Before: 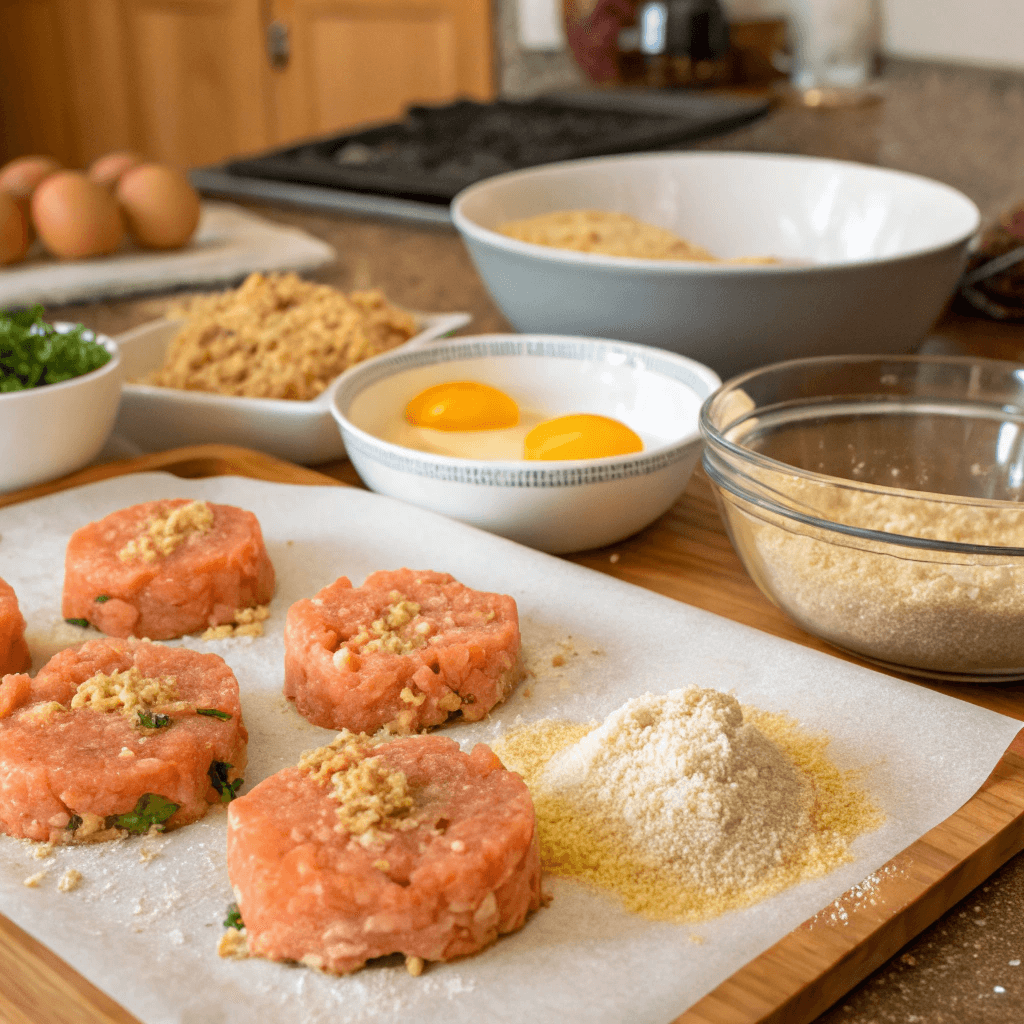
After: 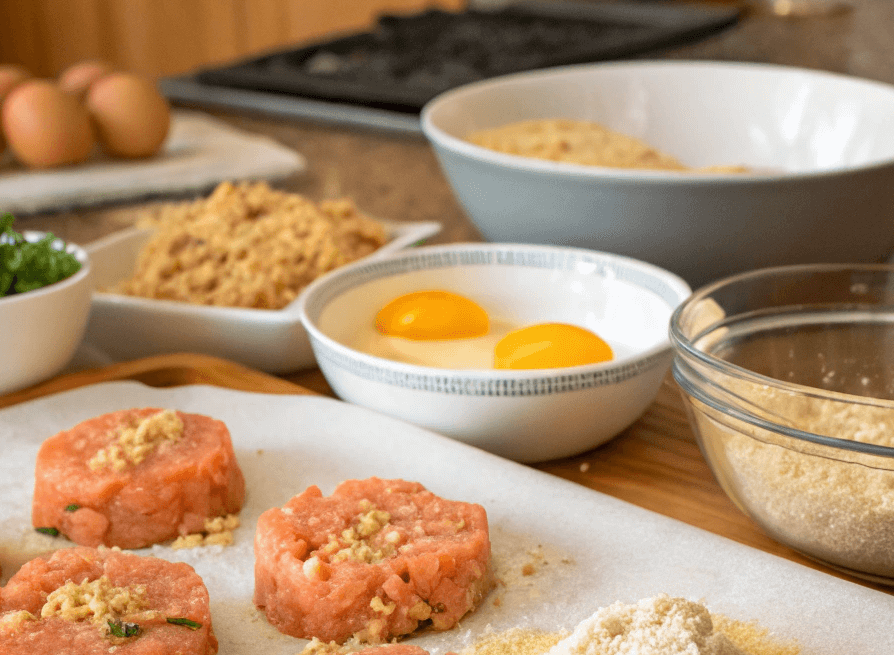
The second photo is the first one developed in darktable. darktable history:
crop: left 2.942%, top 8.897%, right 9.669%, bottom 26.768%
